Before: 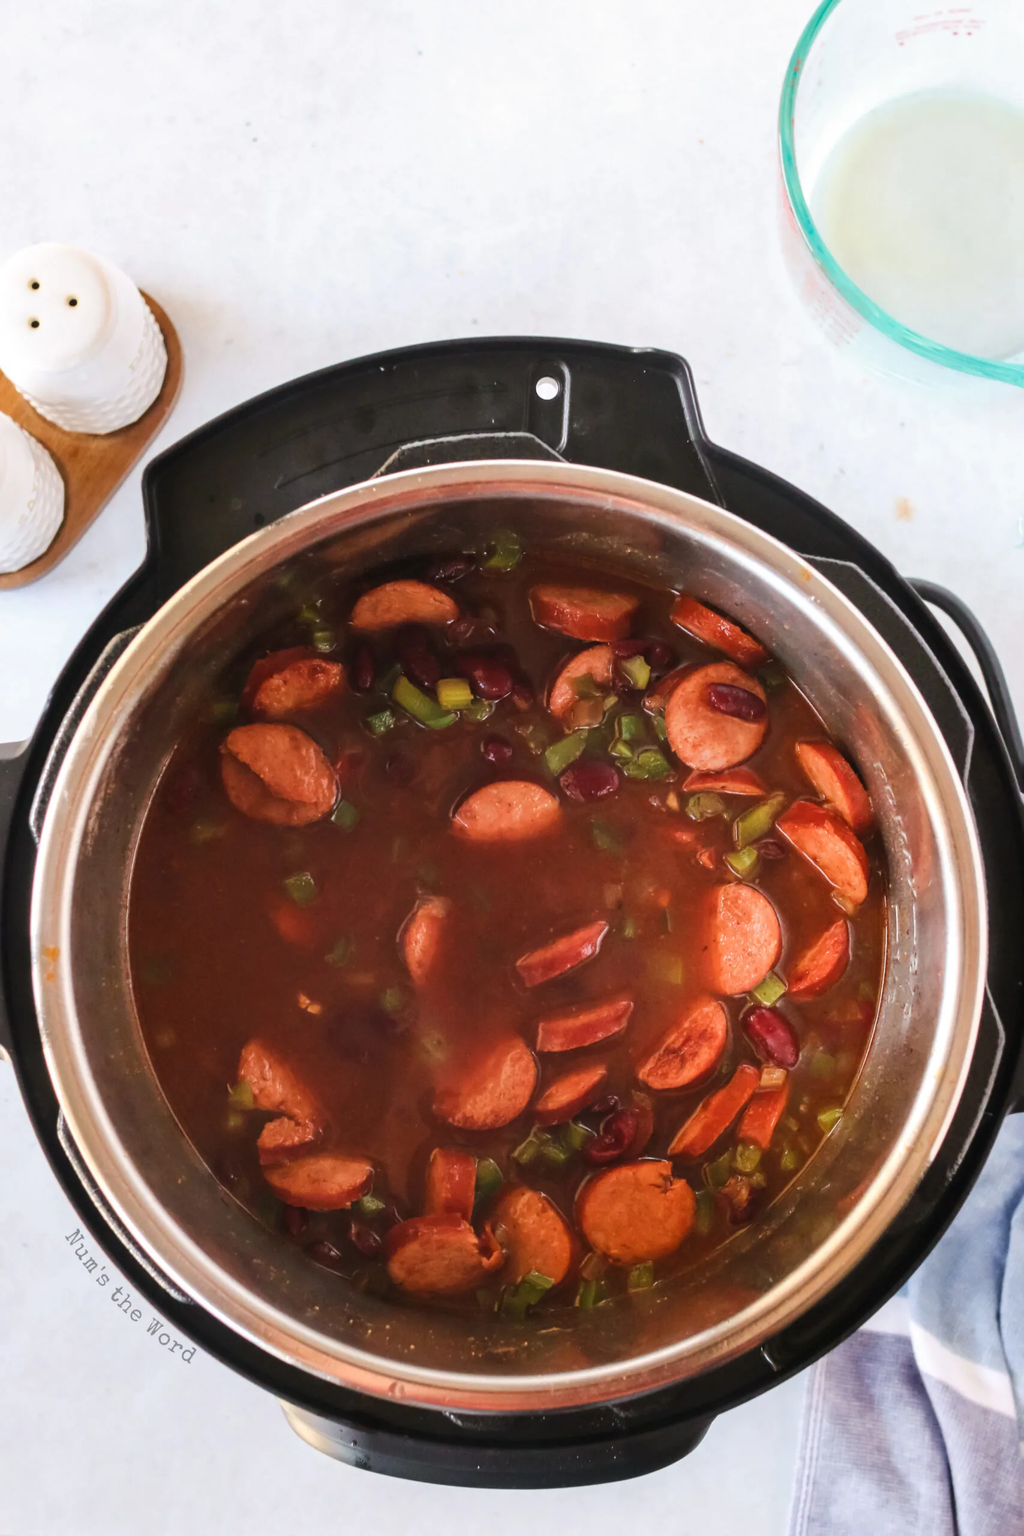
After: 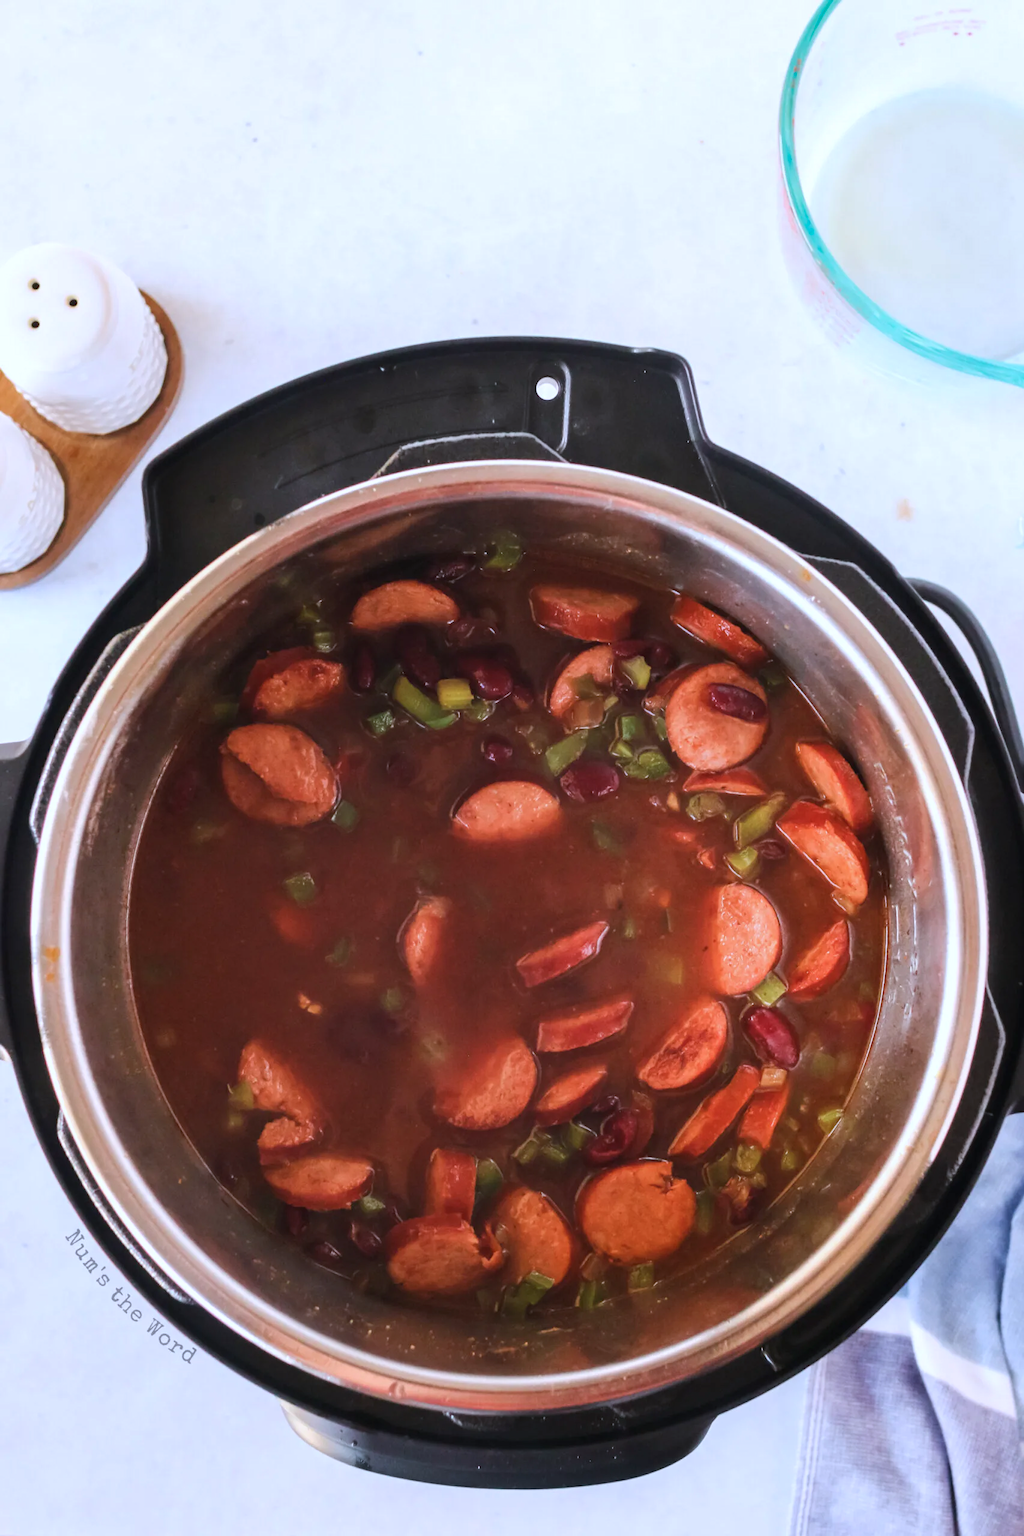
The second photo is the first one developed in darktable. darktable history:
color calibration: illuminant as shot in camera, x 0.37, y 0.382, temperature 4318.92 K
